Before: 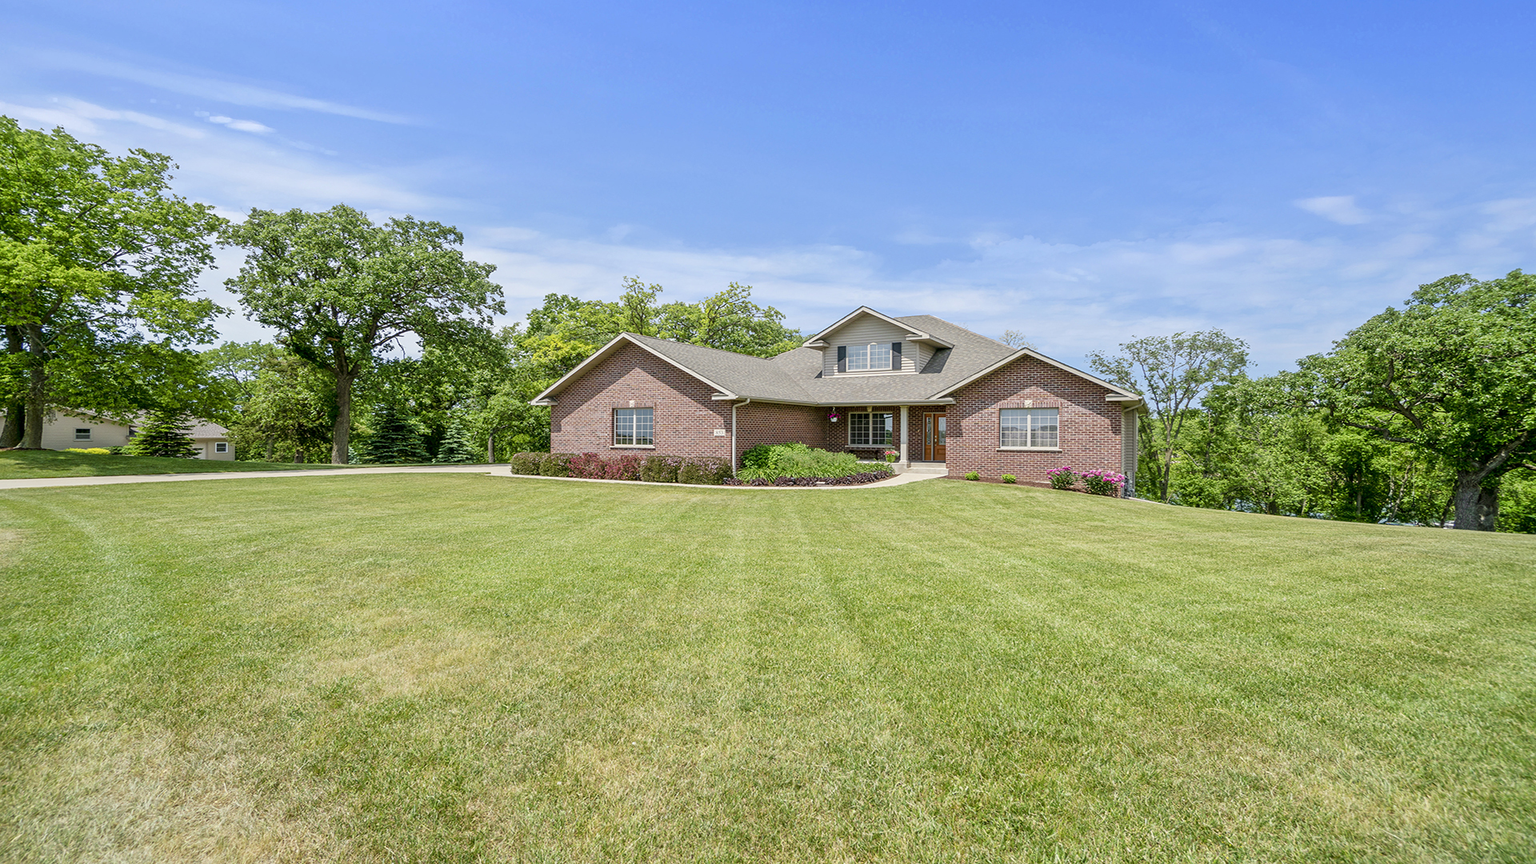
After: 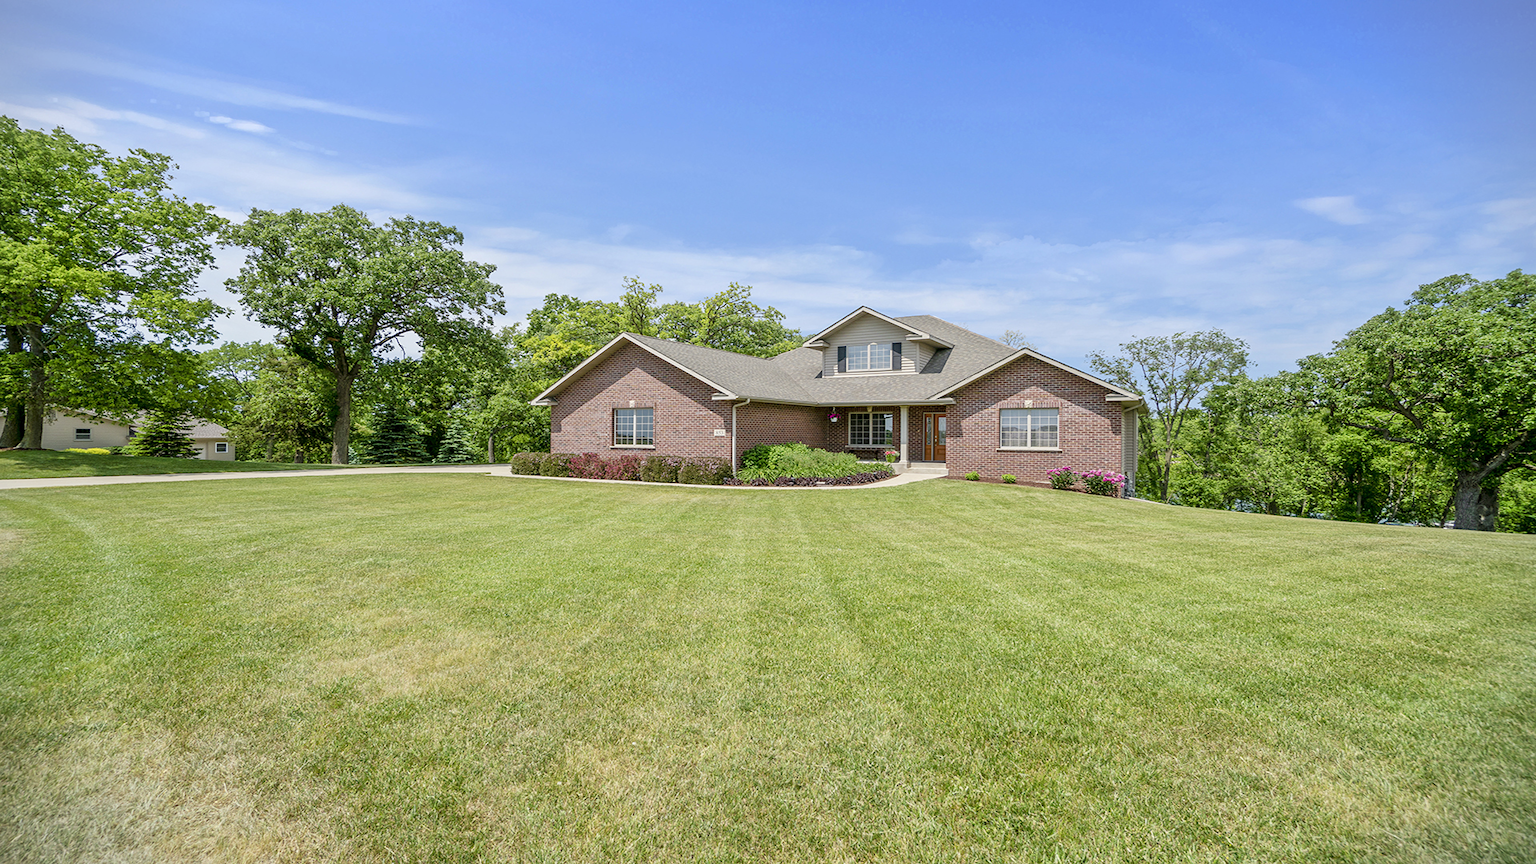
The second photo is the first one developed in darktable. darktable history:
vignetting: fall-off start 97.19%, width/height ratio 1.185
